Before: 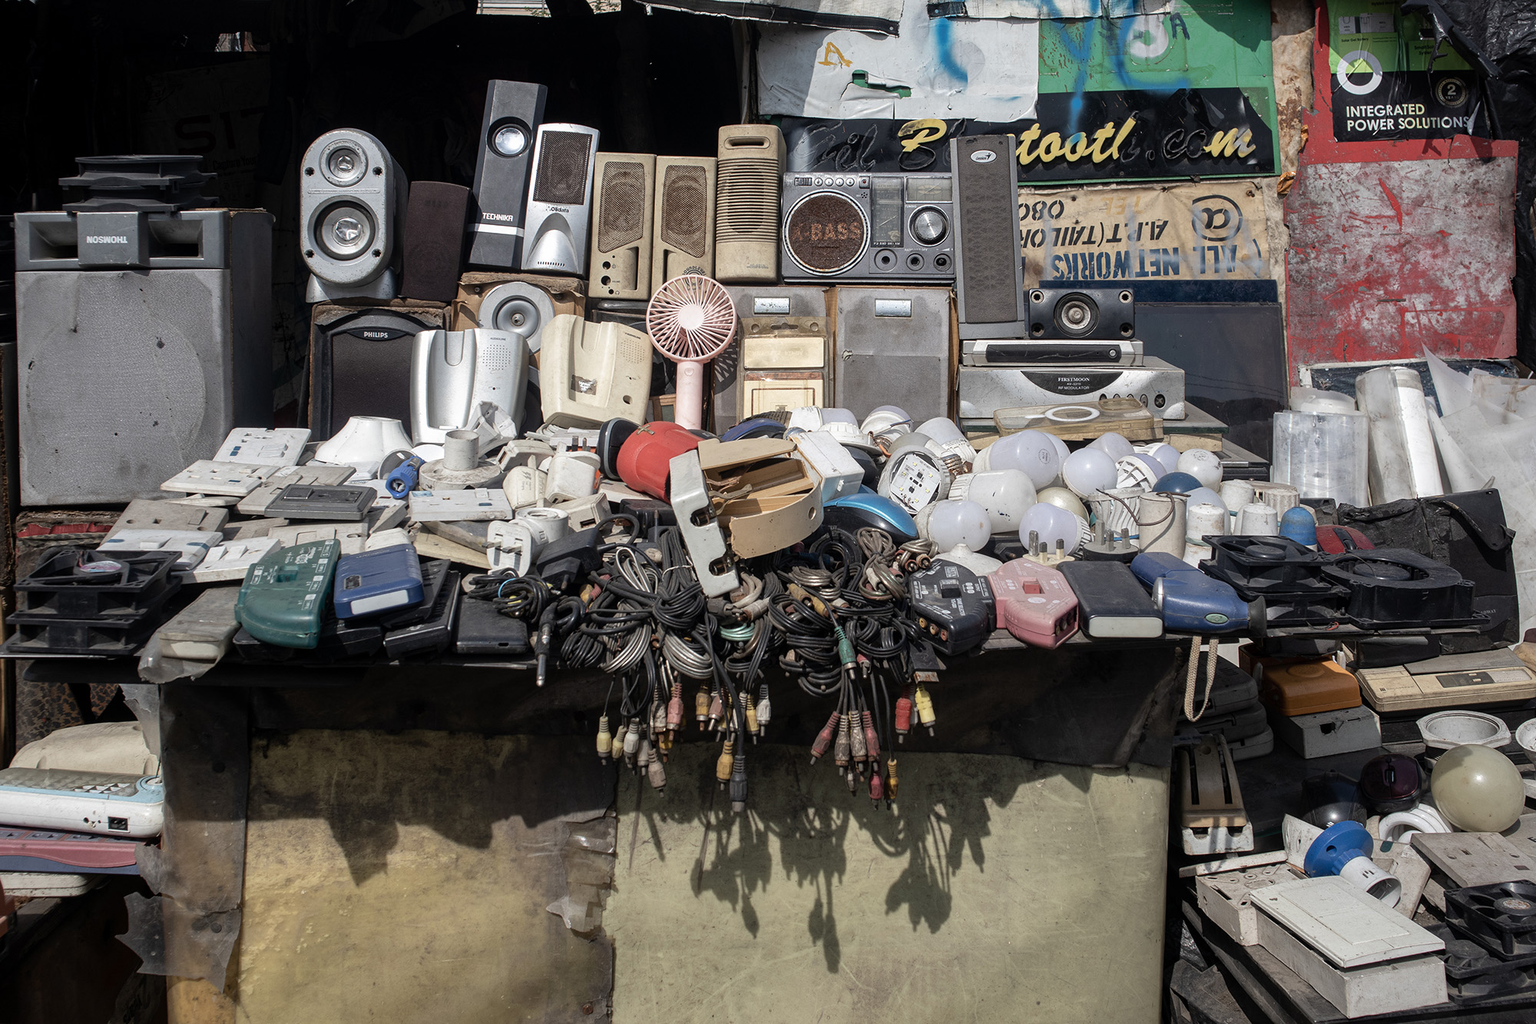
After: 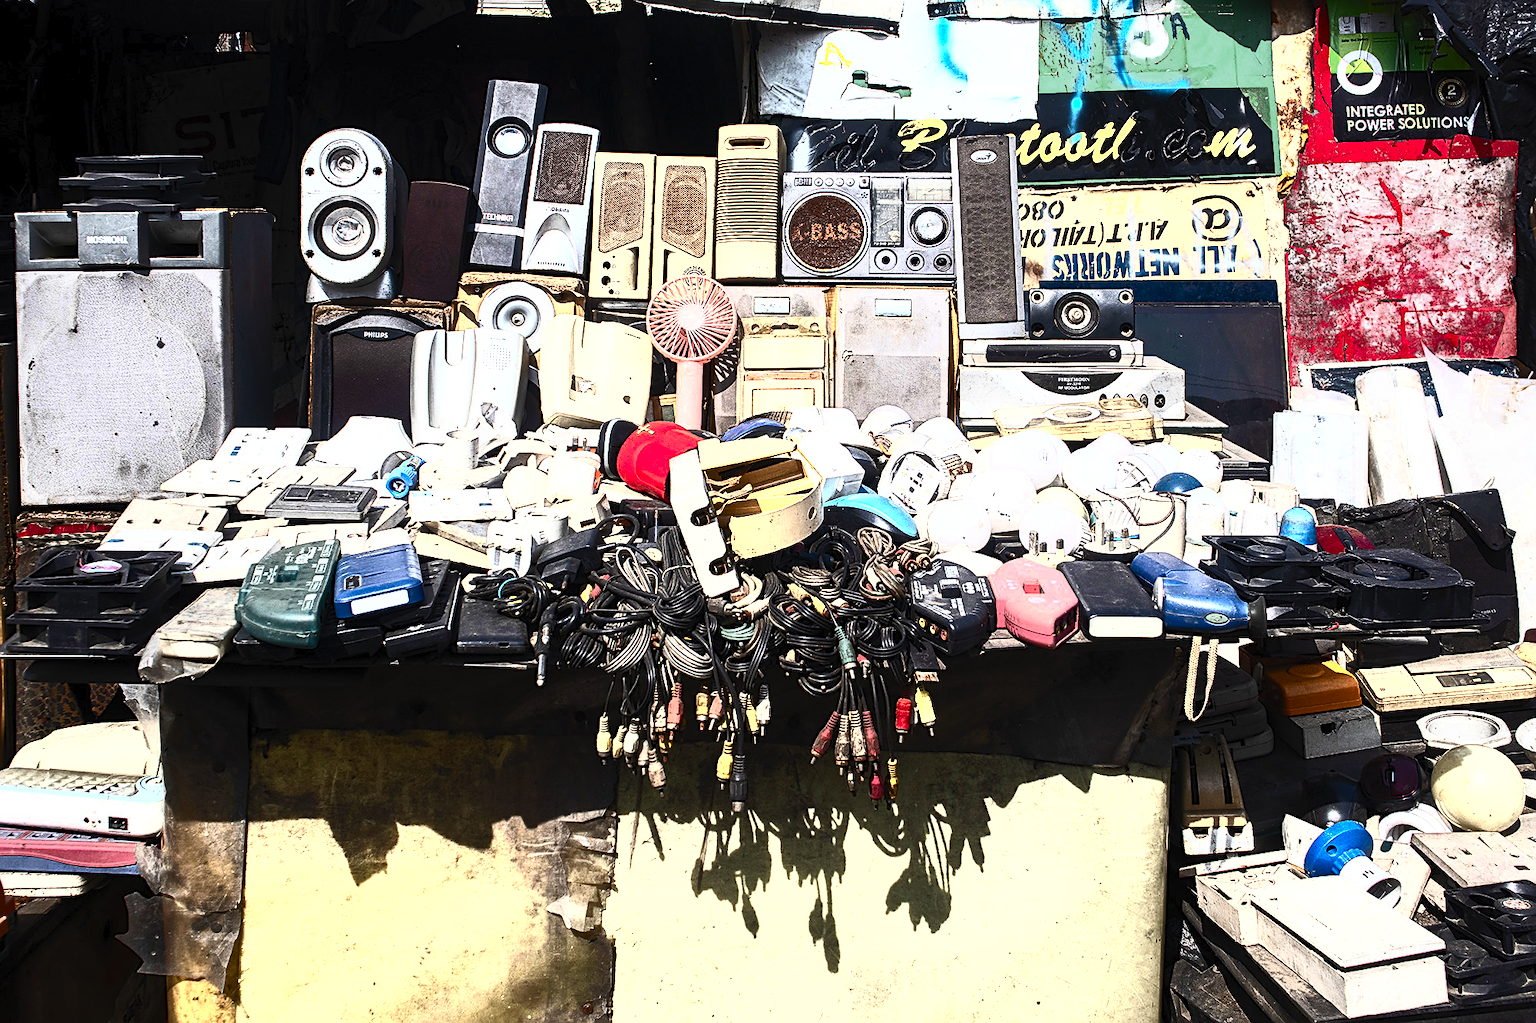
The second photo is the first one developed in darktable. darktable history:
contrast brightness saturation: contrast 0.83, brightness 0.59, saturation 0.59
sharpen: on, module defaults
color zones: curves: ch0 [(0.004, 0.305) (0.261, 0.623) (0.389, 0.399) (0.708, 0.571) (0.947, 0.34)]; ch1 [(0.025, 0.645) (0.229, 0.584) (0.326, 0.551) (0.484, 0.262) (0.757, 0.643)]
tone equalizer: -8 EV -0.75 EV, -7 EV -0.7 EV, -6 EV -0.6 EV, -5 EV -0.4 EV, -3 EV 0.4 EV, -2 EV 0.6 EV, -1 EV 0.7 EV, +0 EV 0.75 EV, edges refinement/feathering 500, mask exposure compensation -1.57 EV, preserve details no
